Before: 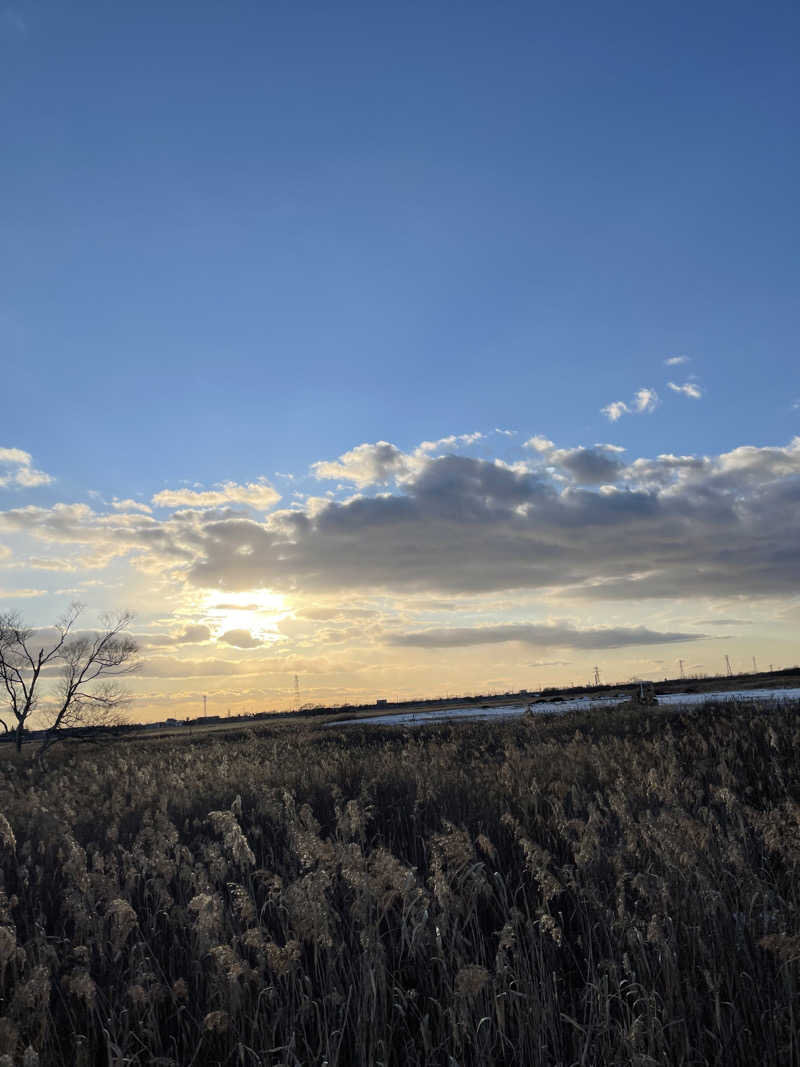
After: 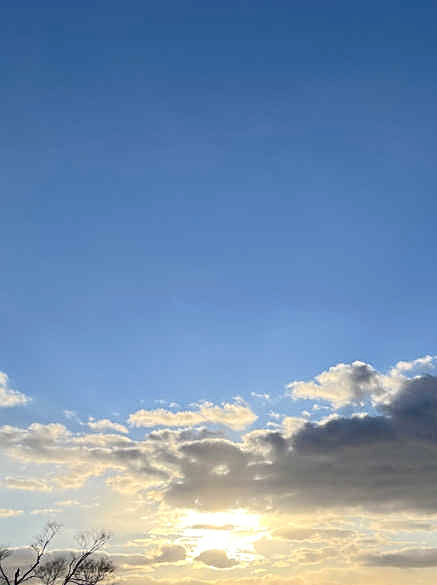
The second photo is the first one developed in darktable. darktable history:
sharpen: on, module defaults
contrast brightness saturation: contrast 0.2, brightness -0.11, saturation 0.1
crop and rotate: left 3.047%, top 7.509%, right 42.236%, bottom 37.598%
